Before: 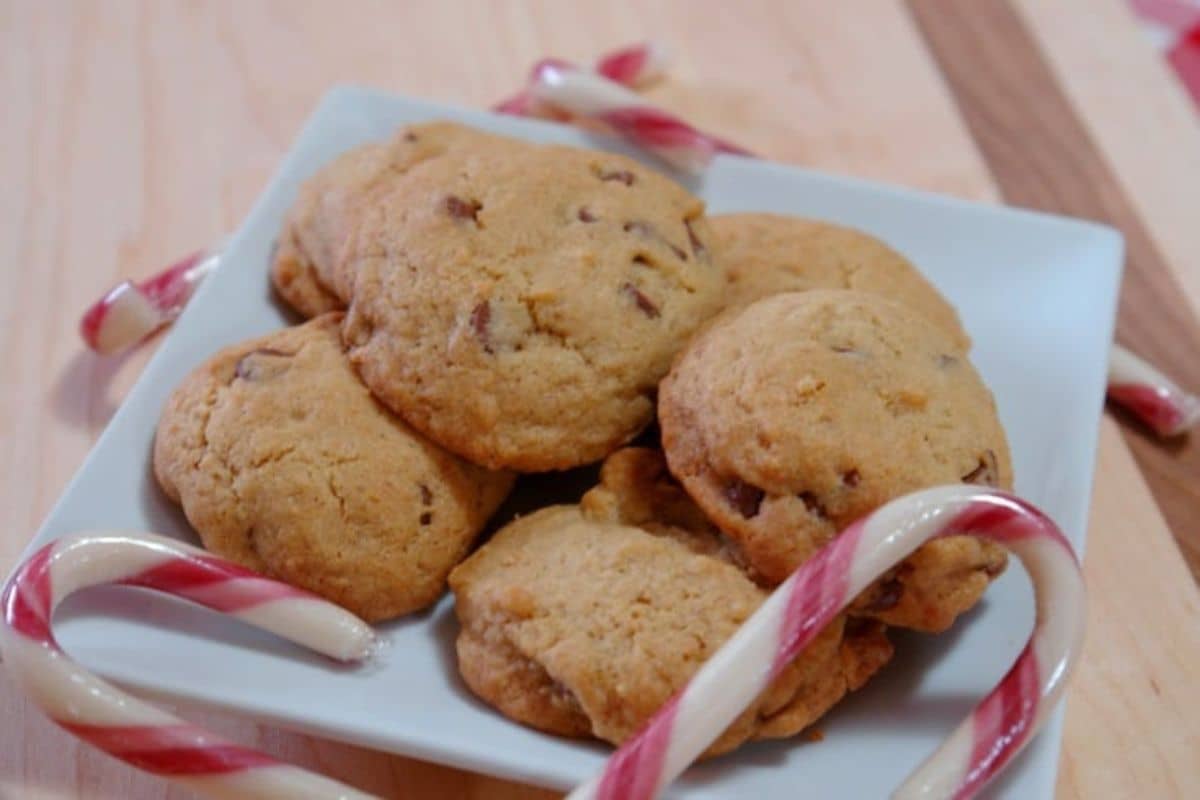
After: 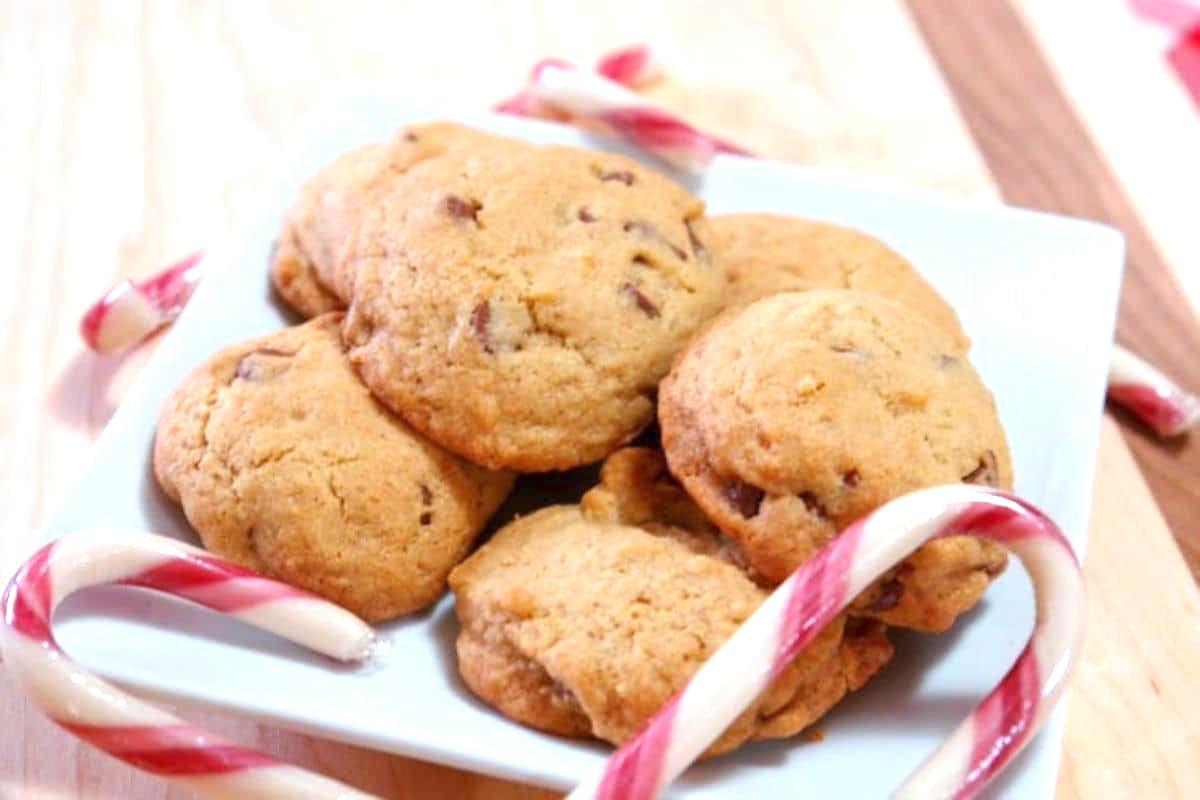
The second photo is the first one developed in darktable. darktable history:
exposure: exposure 1.146 EV, compensate highlight preservation false
